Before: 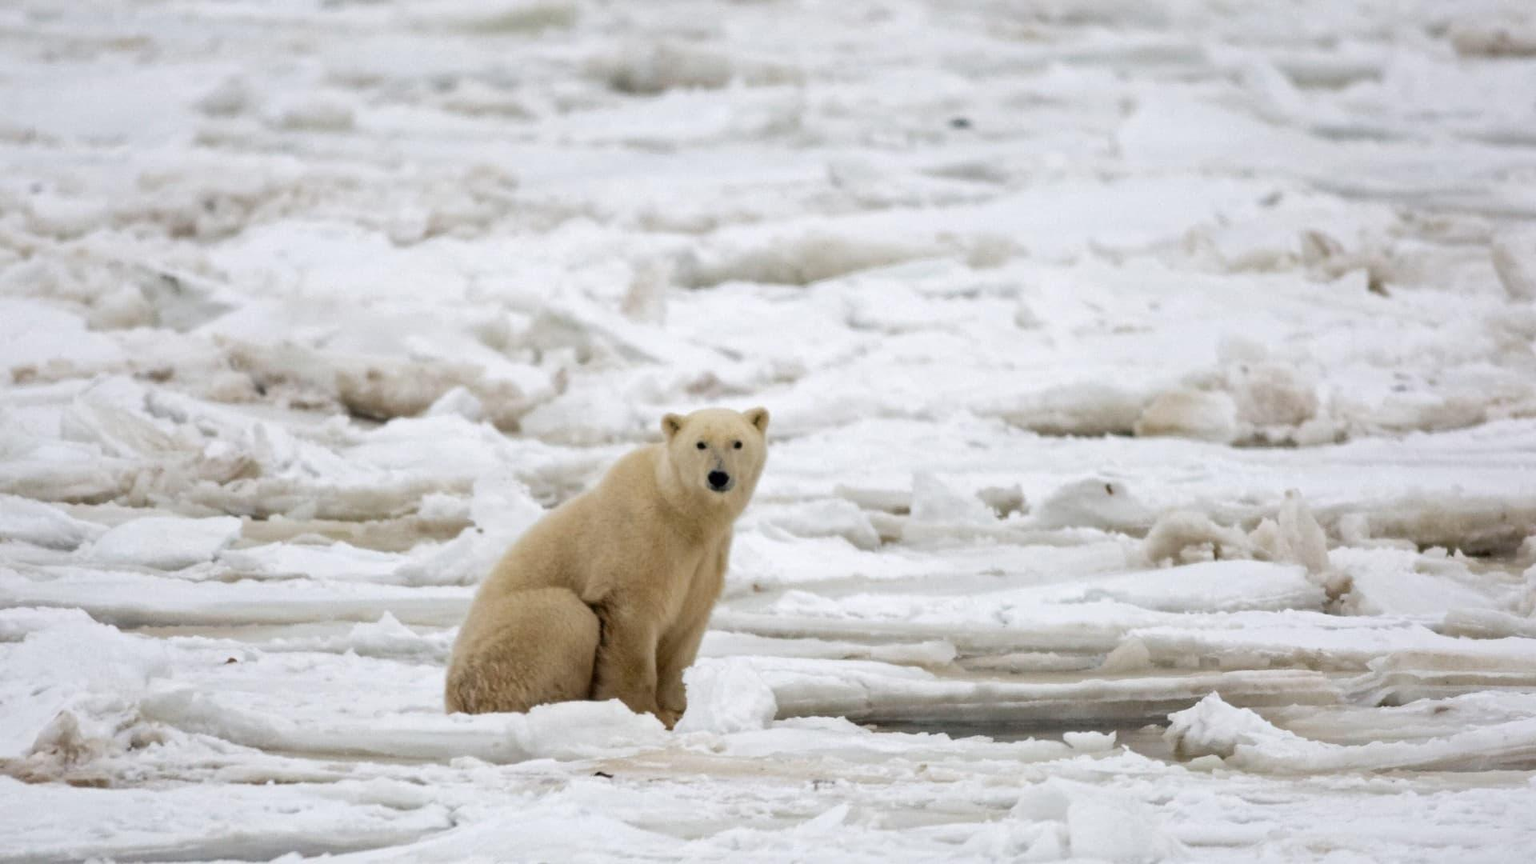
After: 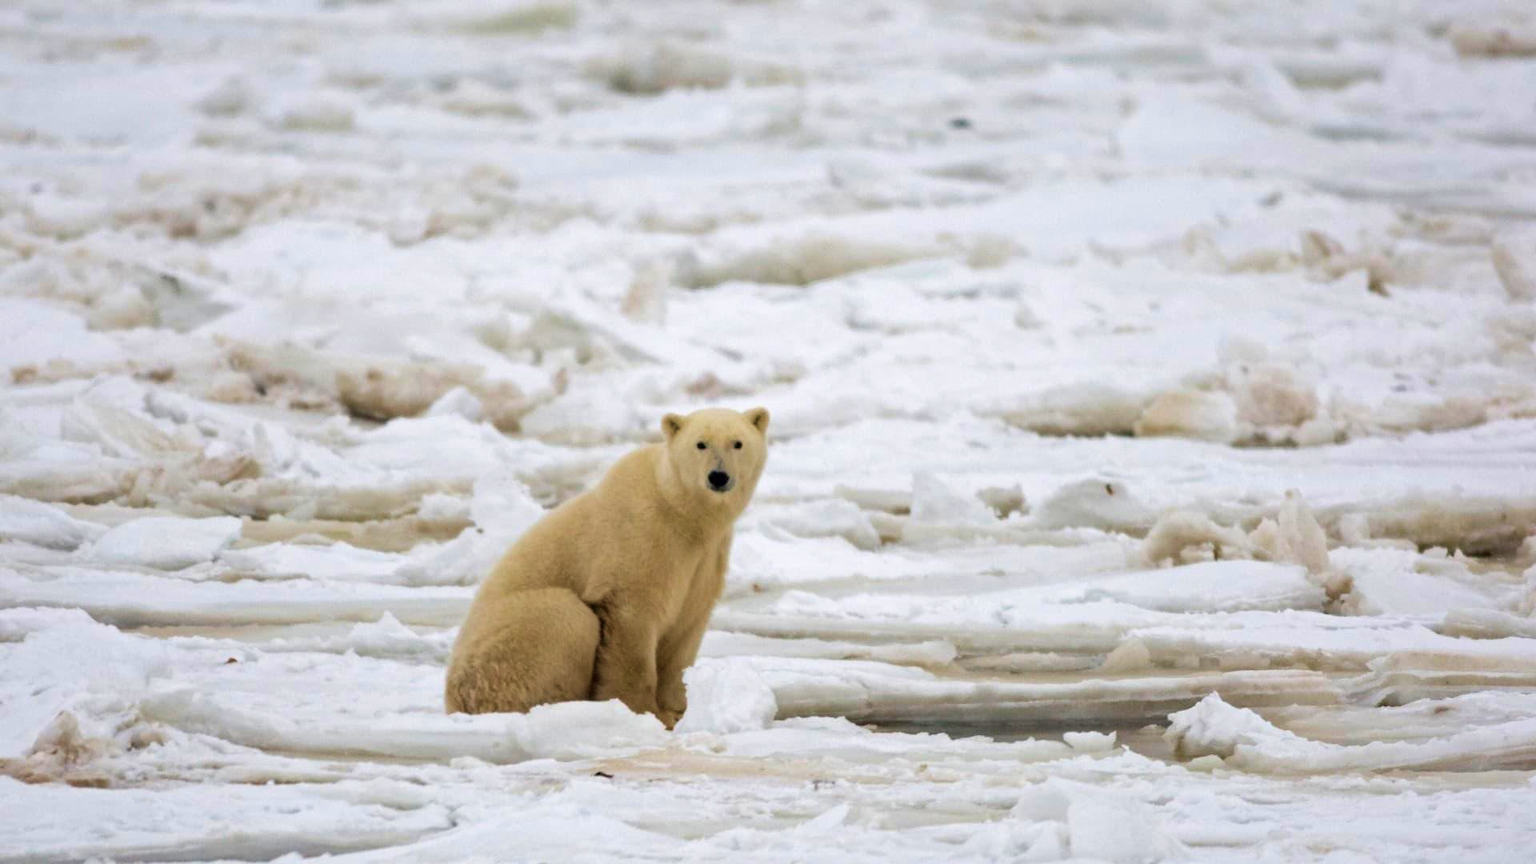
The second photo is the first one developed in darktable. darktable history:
velvia: strength 44.6%
